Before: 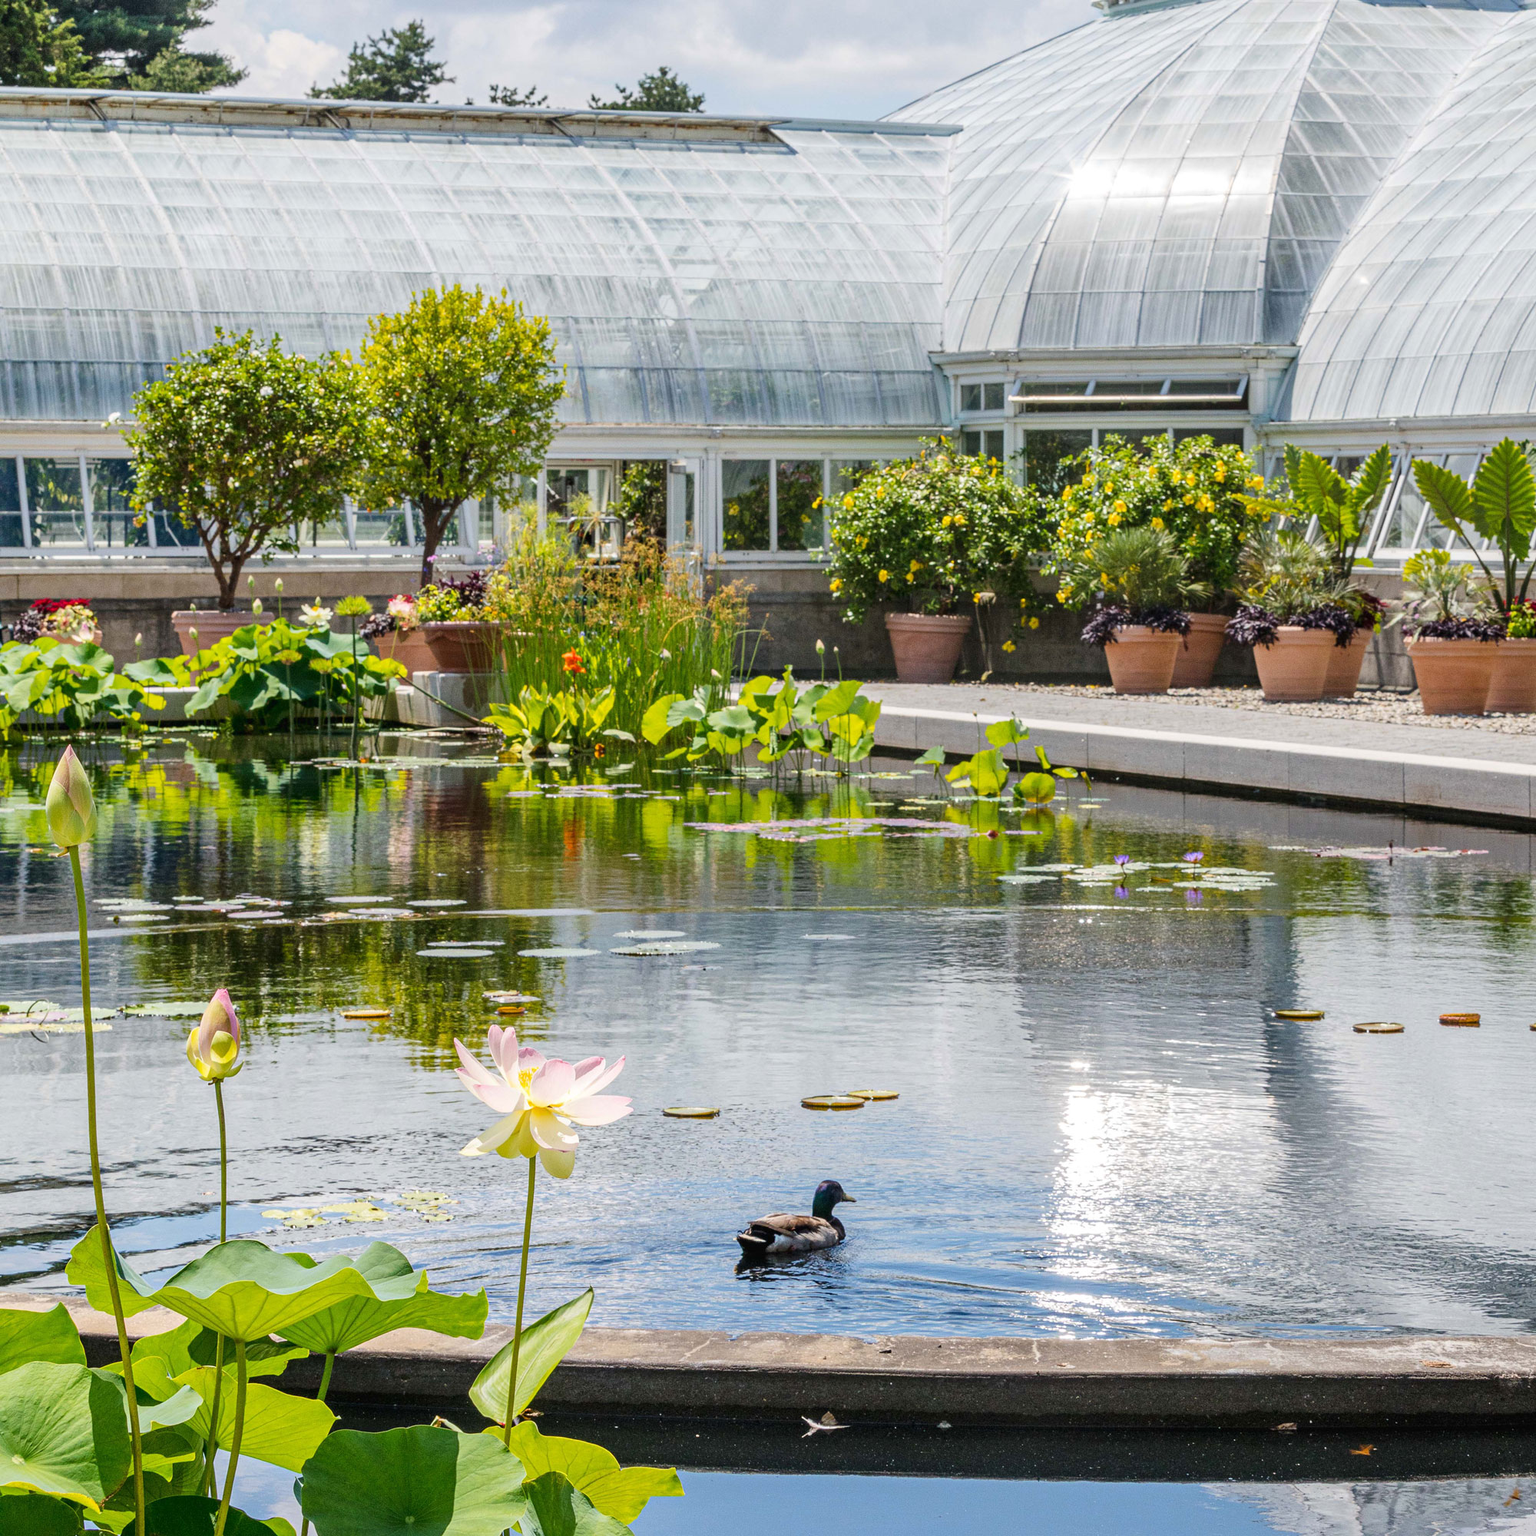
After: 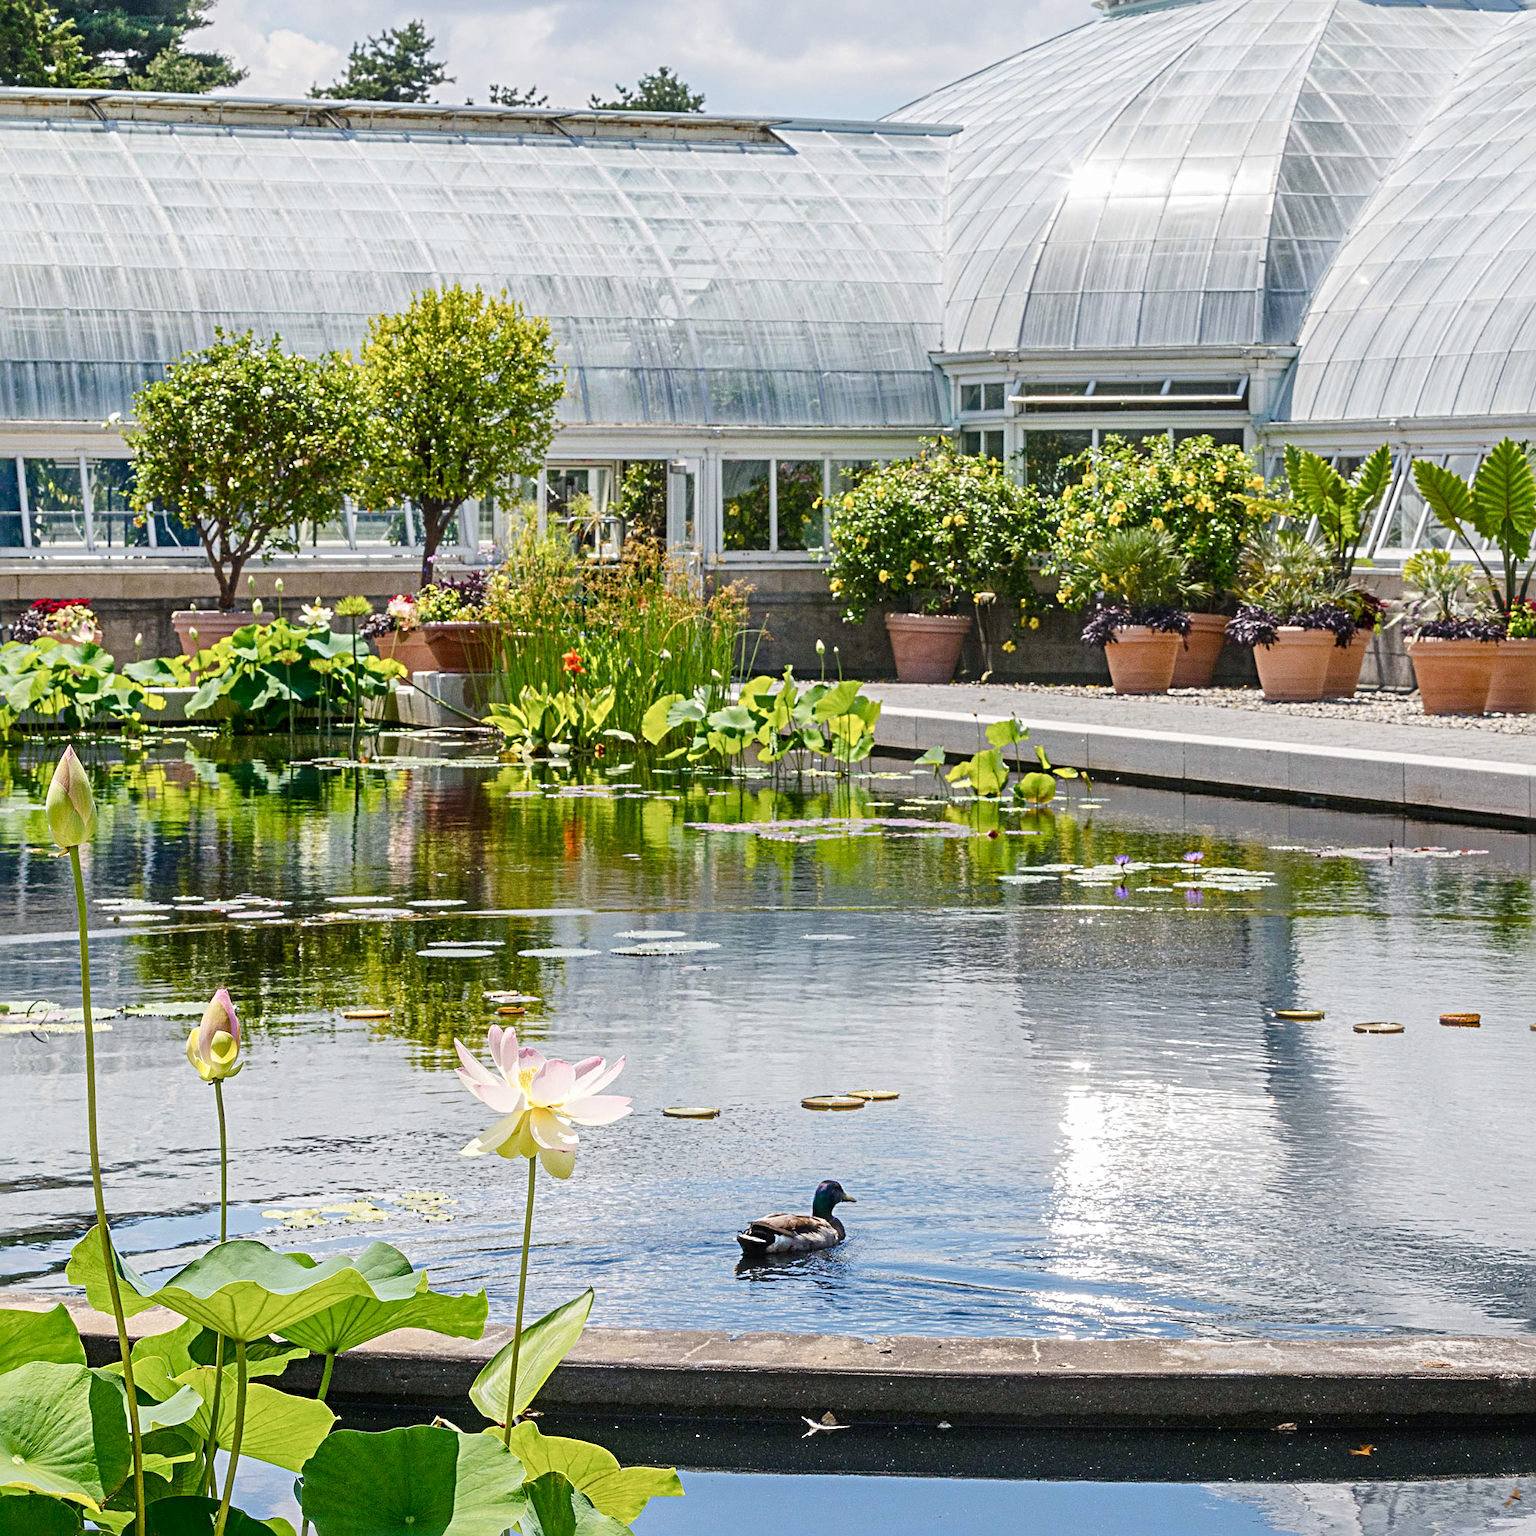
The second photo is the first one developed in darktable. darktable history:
haze removal: strength -0.095, compatibility mode true, adaptive false
sharpen: radius 4.909
color balance rgb: shadows lift › chroma 1.68%, shadows lift › hue 258.67°, linear chroma grading › global chroma 15.116%, perceptual saturation grading › global saturation 0.078%, perceptual saturation grading › highlights -25.784%, perceptual saturation grading › shadows 29.986%
